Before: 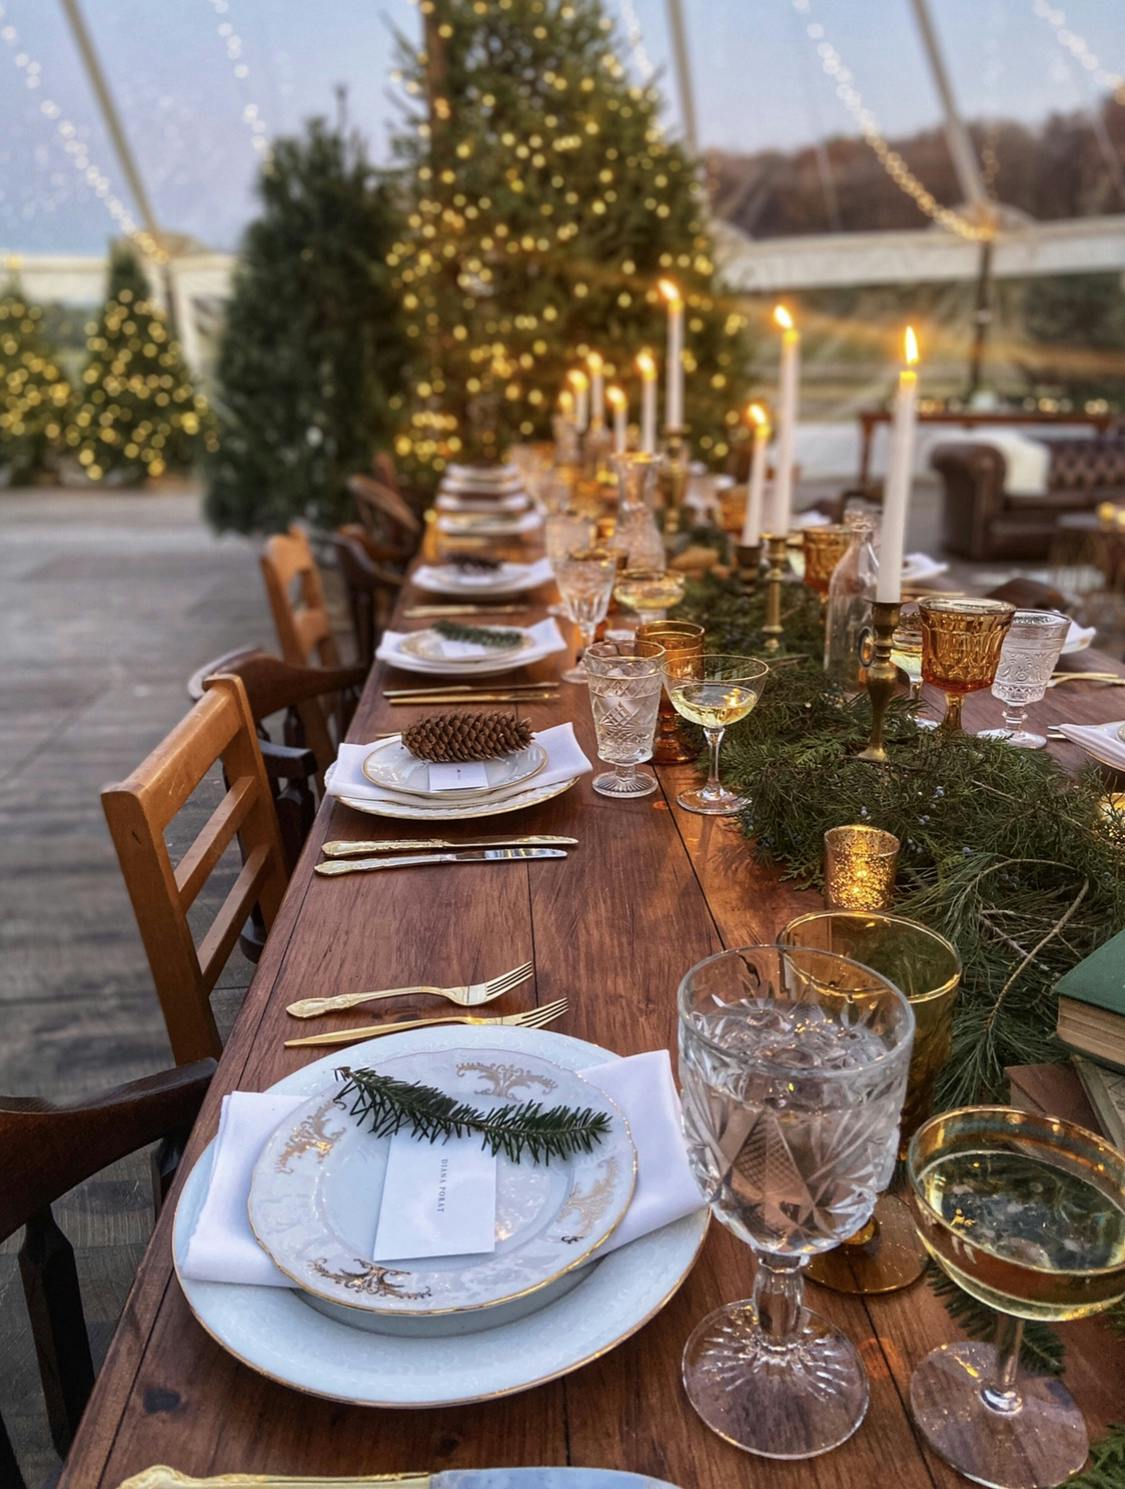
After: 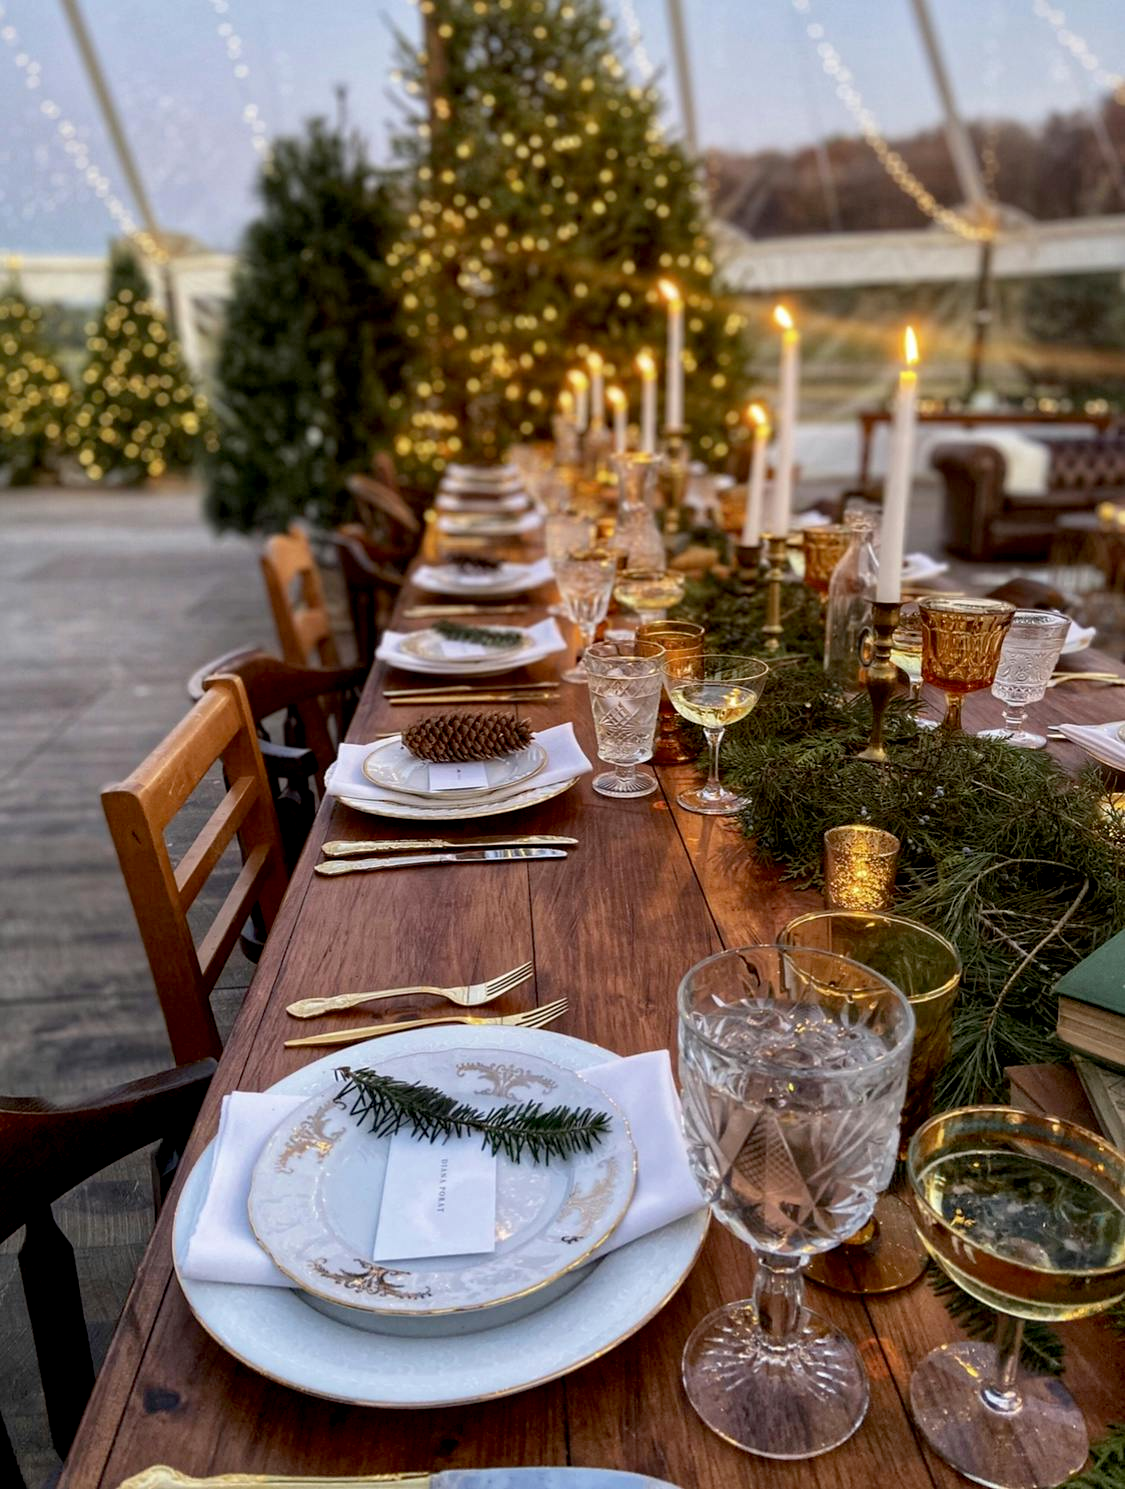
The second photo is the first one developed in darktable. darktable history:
exposure: black level correction 0.011, compensate highlight preservation false
color correction: highlights b* -0.04
